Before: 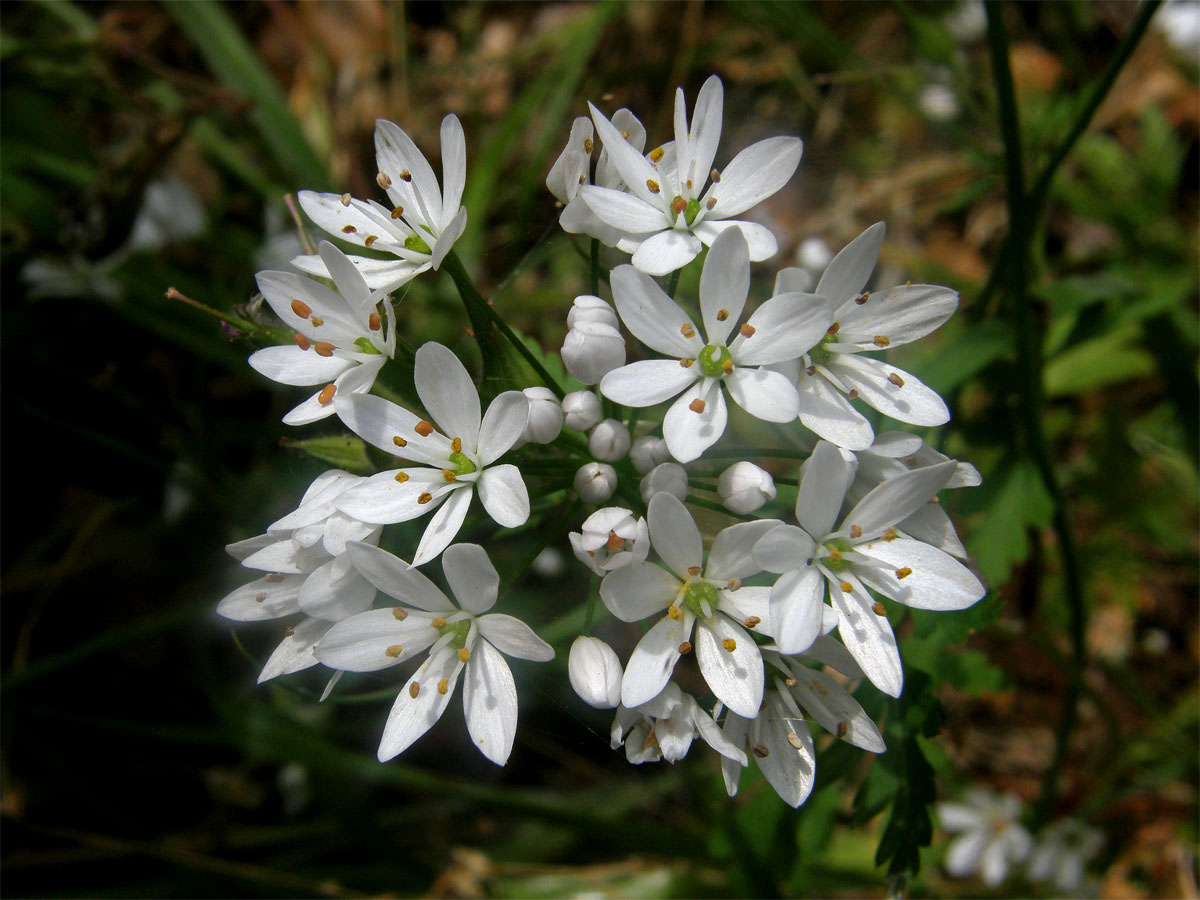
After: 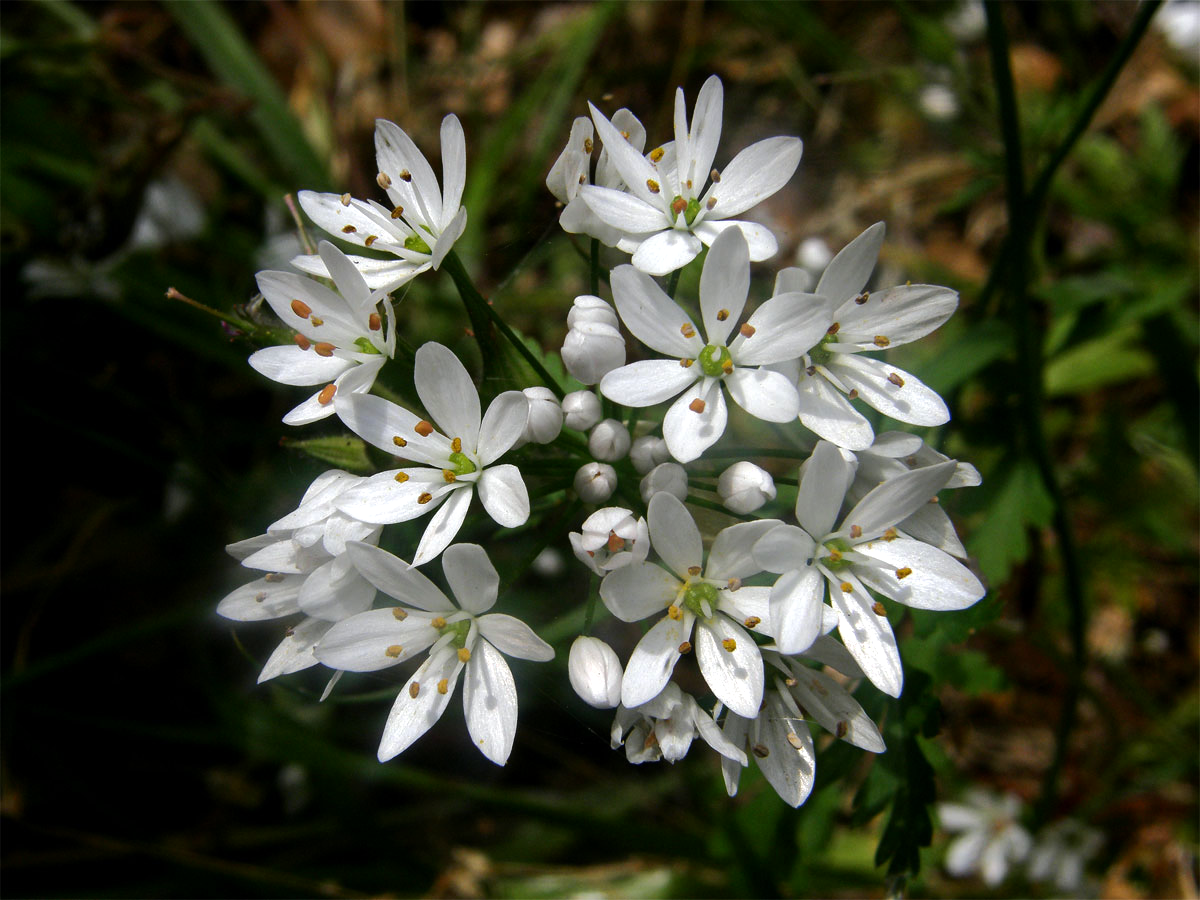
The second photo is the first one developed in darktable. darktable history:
shadows and highlights: shadows -20.57, white point adjustment -2.03, highlights -35.08
tone equalizer: -8 EV -0.444 EV, -7 EV -0.402 EV, -6 EV -0.339 EV, -5 EV -0.193 EV, -3 EV 0.237 EV, -2 EV 0.318 EV, -1 EV 0.37 EV, +0 EV 0.393 EV, edges refinement/feathering 500, mask exposure compensation -1.57 EV, preserve details no
